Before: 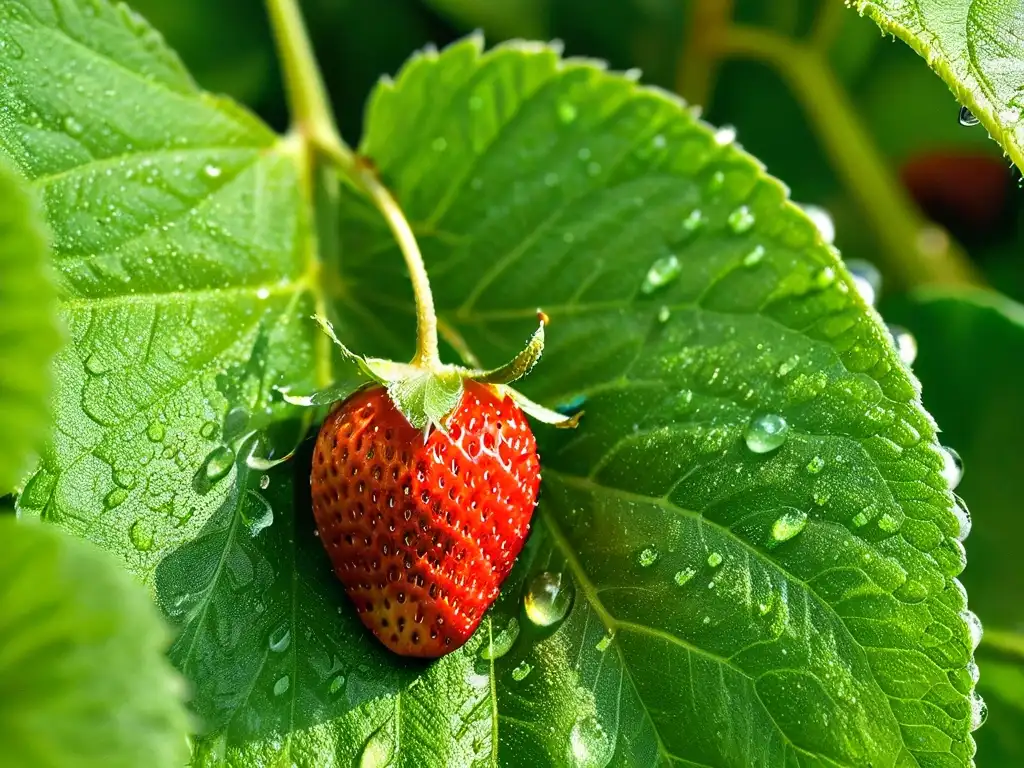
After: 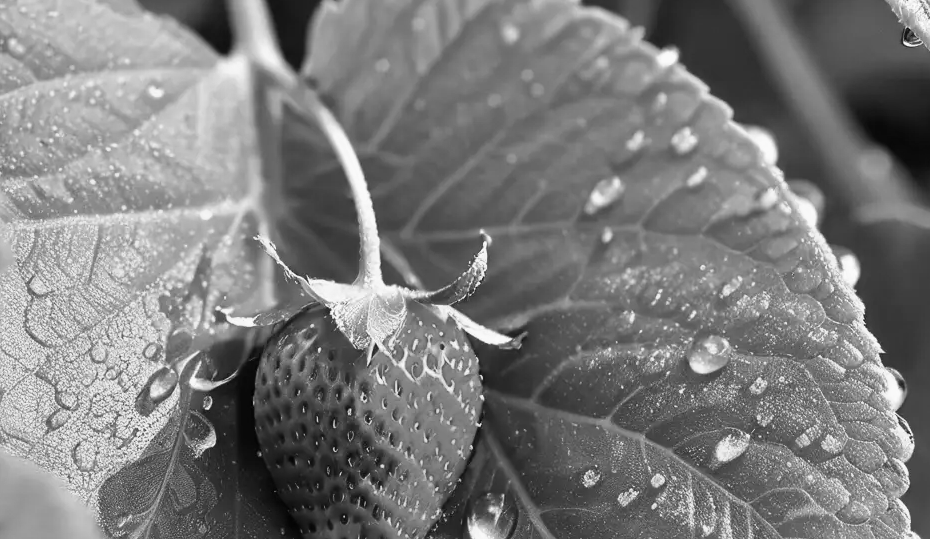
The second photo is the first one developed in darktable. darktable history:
monochrome: on, module defaults
crop: left 5.596%, top 10.314%, right 3.534%, bottom 19.395%
